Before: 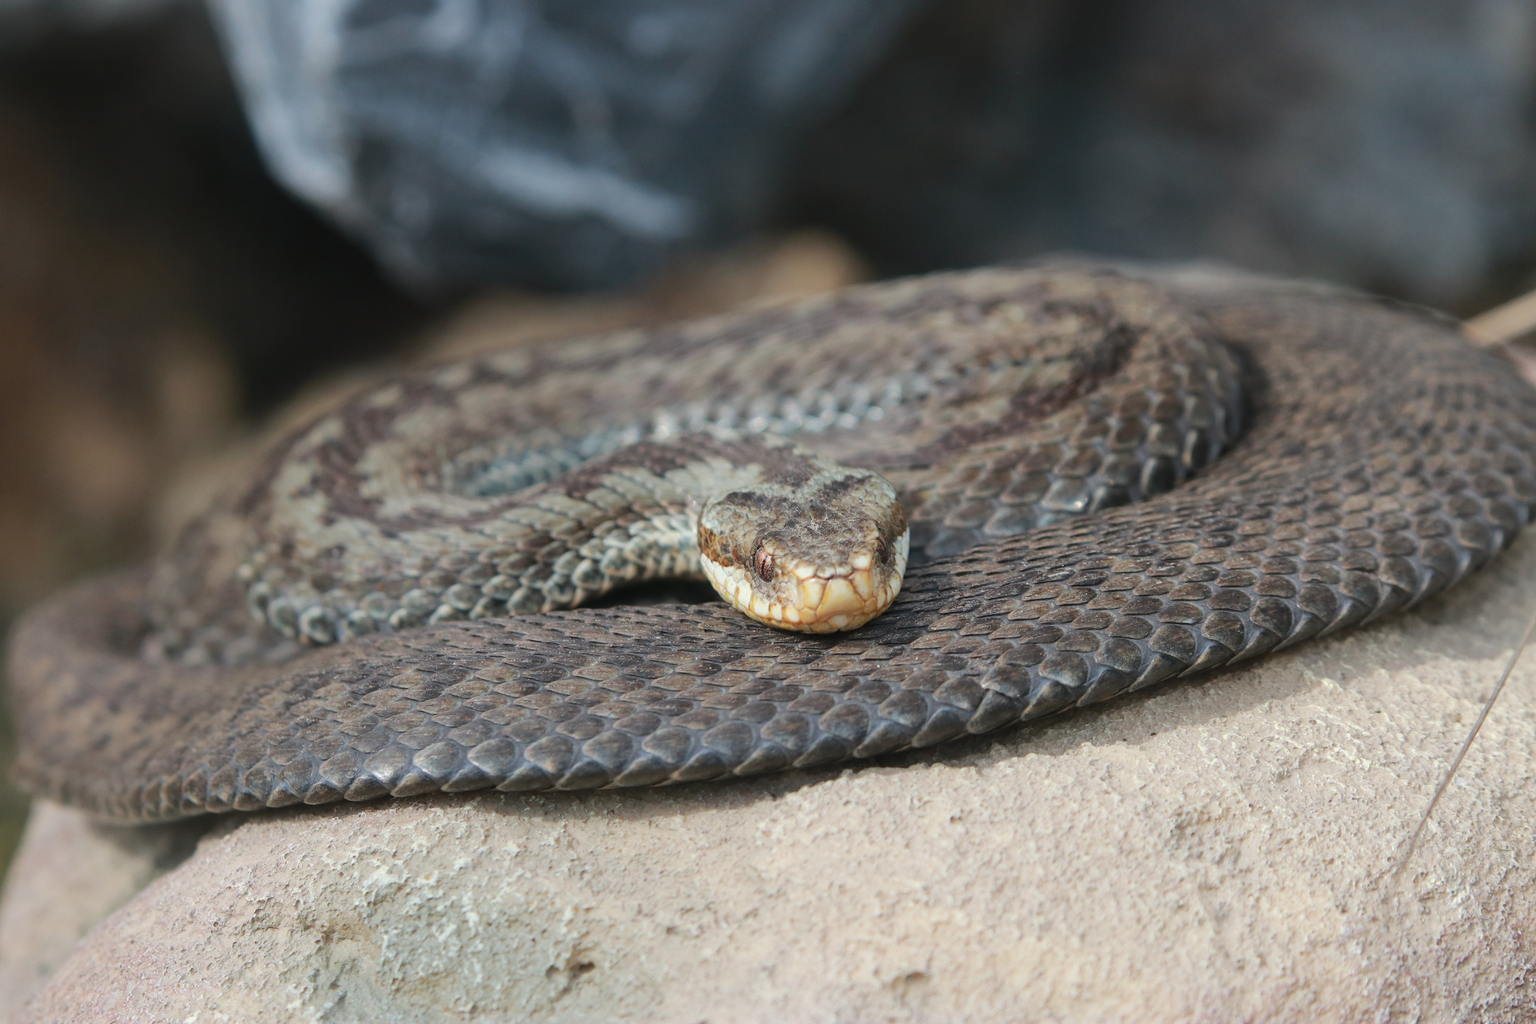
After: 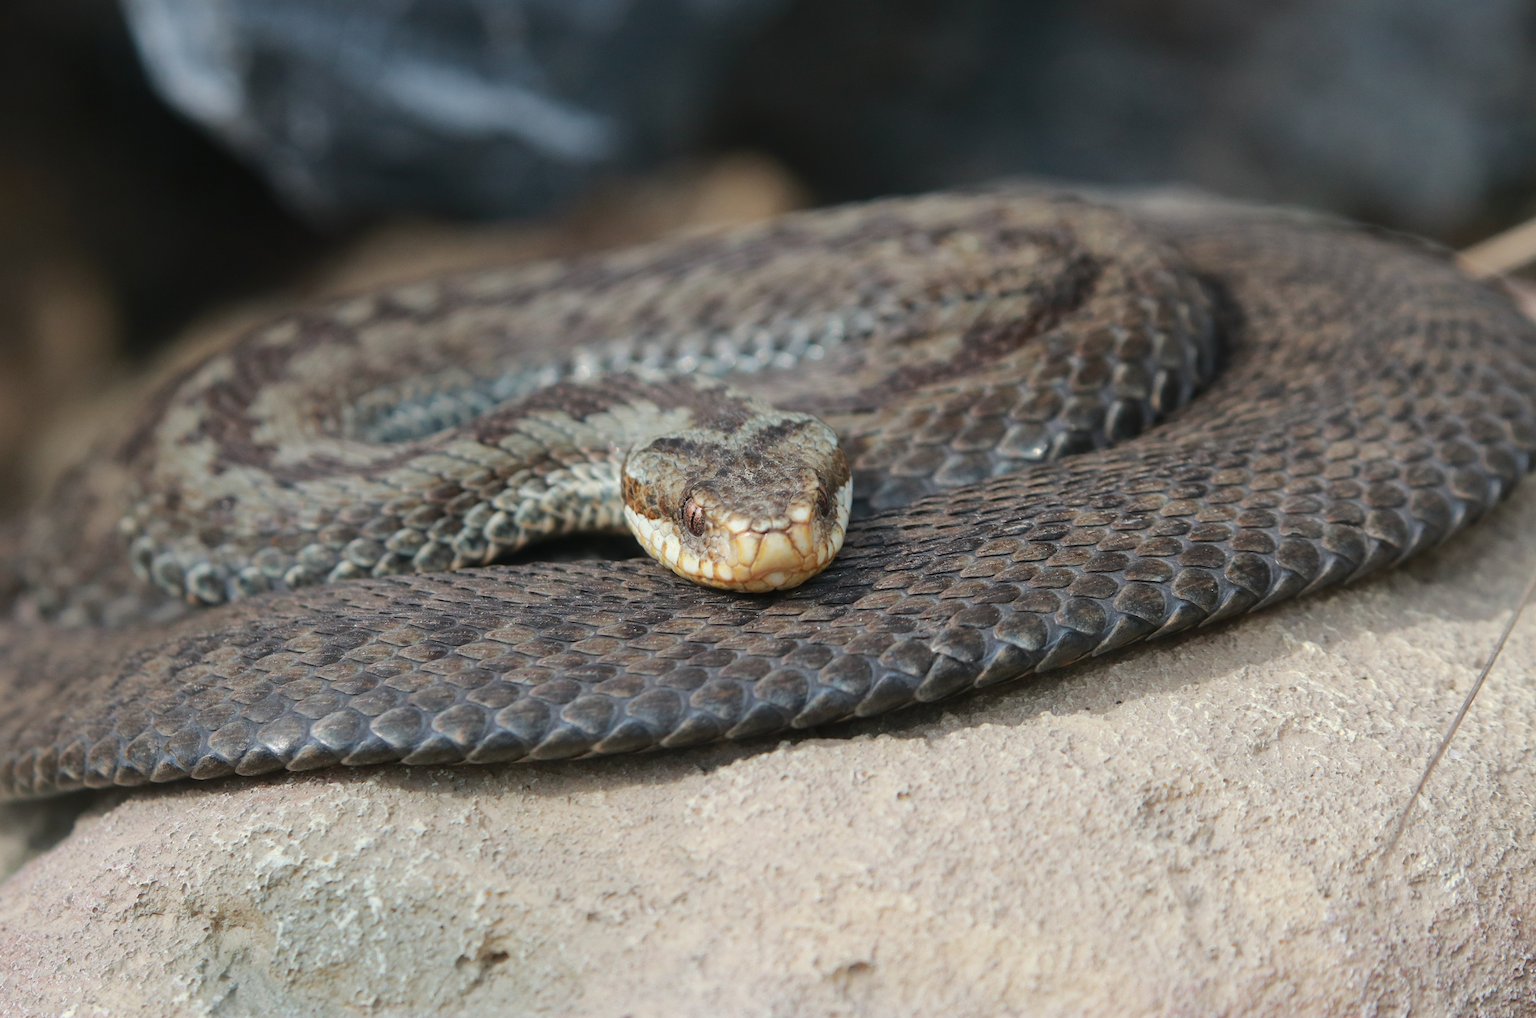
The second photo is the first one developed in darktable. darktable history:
crop and rotate: left 8.415%, top 8.936%
base curve: preserve colors none
contrast brightness saturation: contrast 0.027, brightness -0.044
